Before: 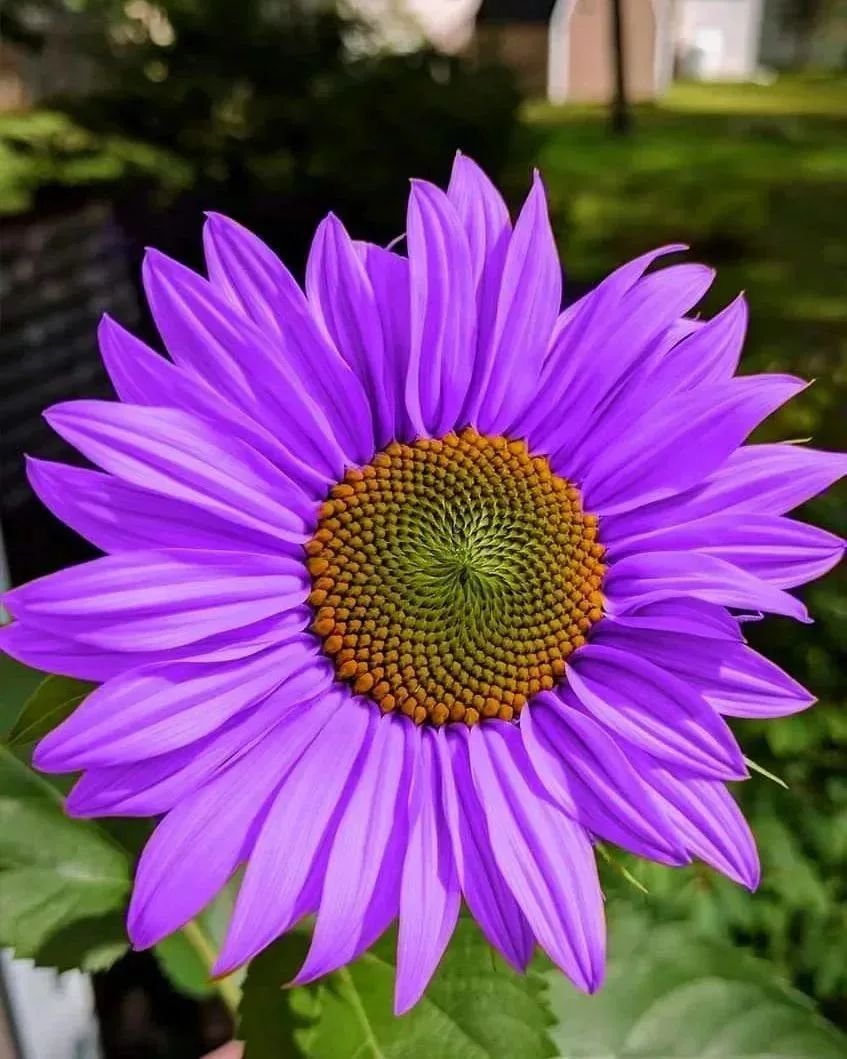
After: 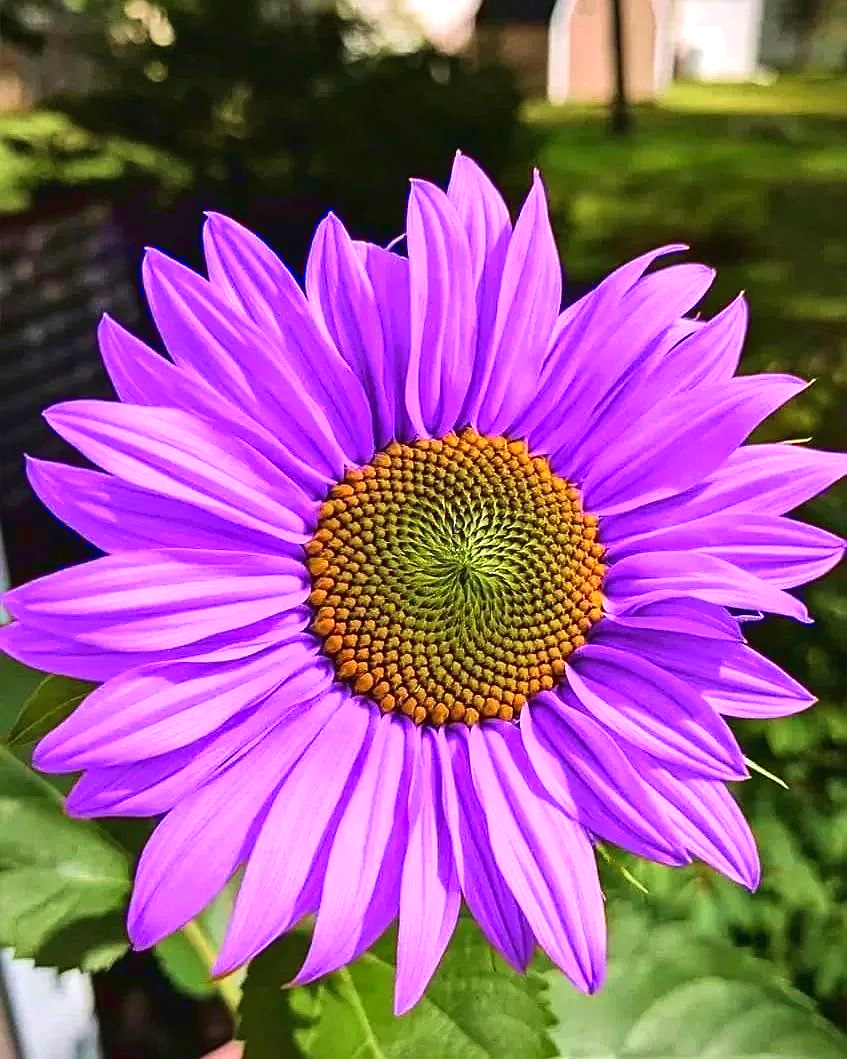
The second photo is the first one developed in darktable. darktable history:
exposure: black level correction 0, exposure 0.499 EV, compensate exposure bias true, compensate highlight preservation false
shadows and highlights: shadows 32.81, highlights -47.05, compress 49.91%, soften with gaussian
sharpen: on, module defaults
tone curve: curves: ch0 [(0, 0.036) (0.119, 0.115) (0.461, 0.479) (0.715, 0.767) (0.817, 0.865) (1, 0.998)]; ch1 [(0, 0) (0.377, 0.416) (0.44, 0.478) (0.487, 0.498) (0.514, 0.525) (0.538, 0.552) (0.67, 0.688) (1, 1)]; ch2 [(0, 0) (0.38, 0.405) (0.463, 0.445) (0.492, 0.486) (0.524, 0.541) (0.578, 0.59) (0.653, 0.658) (1, 1)], color space Lab, linked channels, preserve colors none
velvia: on, module defaults
